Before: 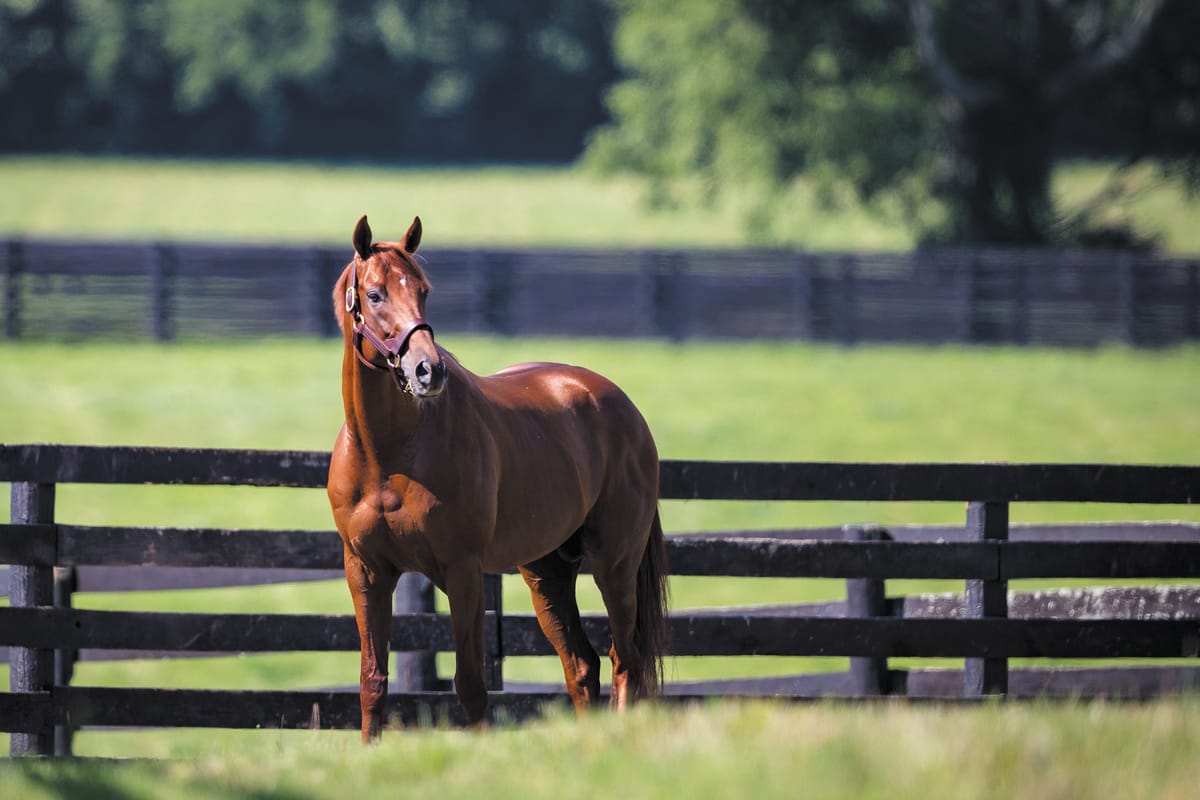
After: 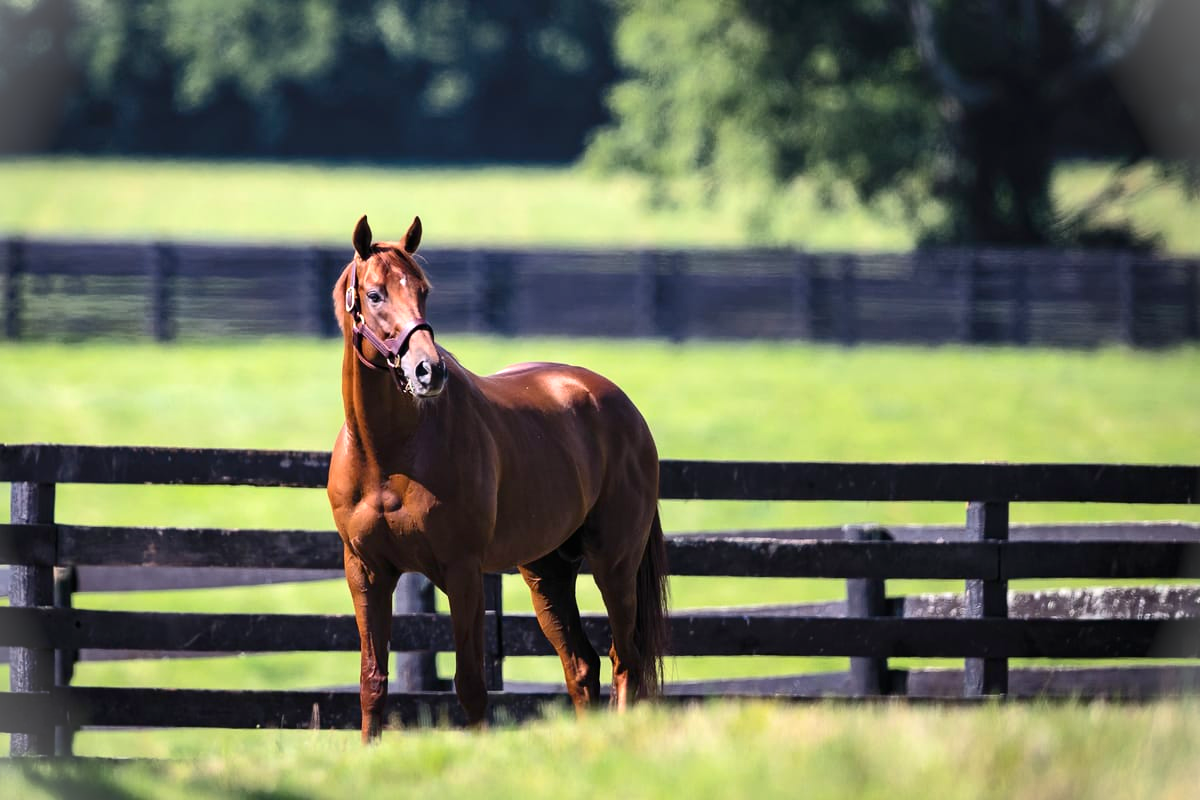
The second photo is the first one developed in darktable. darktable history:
tone equalizer: -8 EV -0.417 EV, -7 EV -0.389 EV, -6 EV -0.333 EV, -5 EV -0.222 EV, -3 EV 0.222 EV, -2 EV 0.333 EV, -1 EV 0.389 EV, +0 EV 0.417 EV, edges refinement/feathering 500, mask exposure compensation -1.57 EV, preserve details no
shadows and highlights: on, module defaults
vignetting: fall-off start 100%, brightness 0.3, saturation 0
contrast brightness saturation: contrast 0.28
